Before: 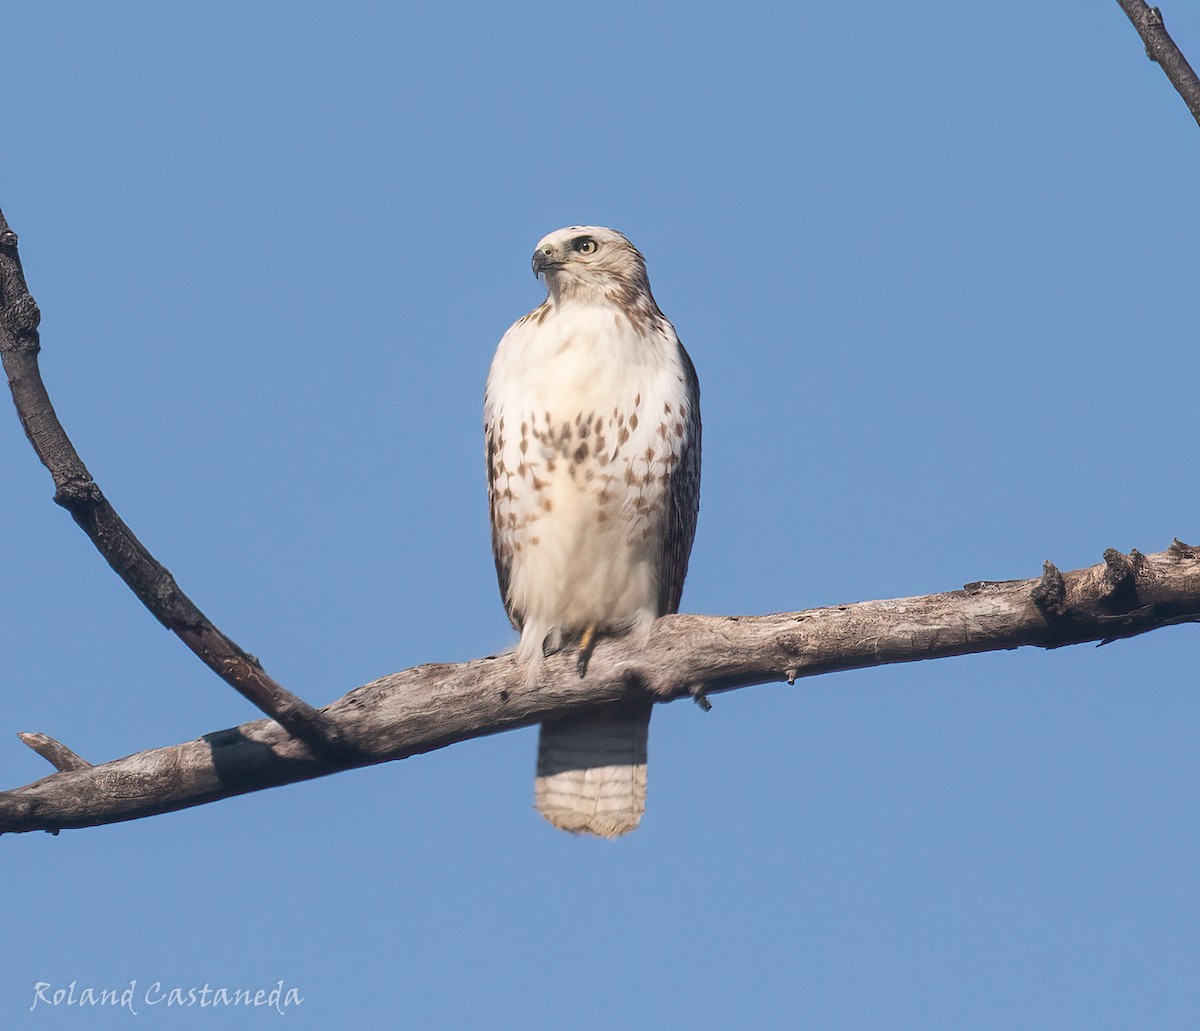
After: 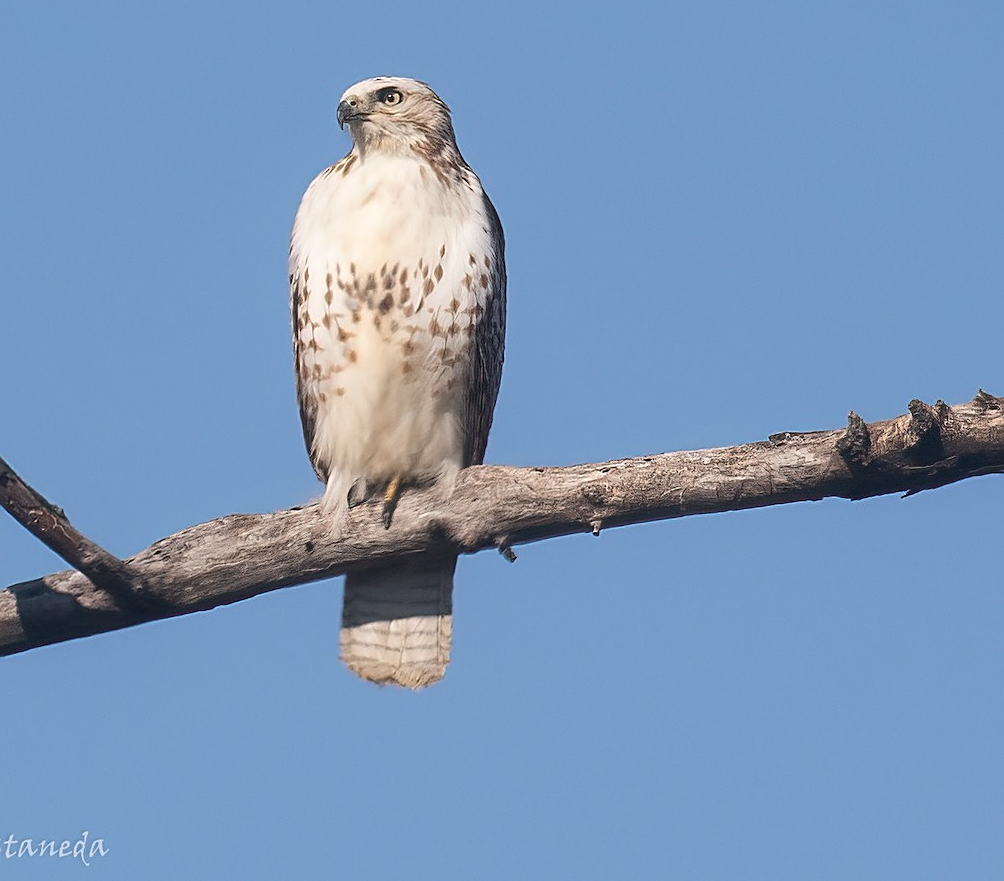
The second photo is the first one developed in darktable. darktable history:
crop: left 16.266%, top 14.54%
sharpen: on, module defaults
